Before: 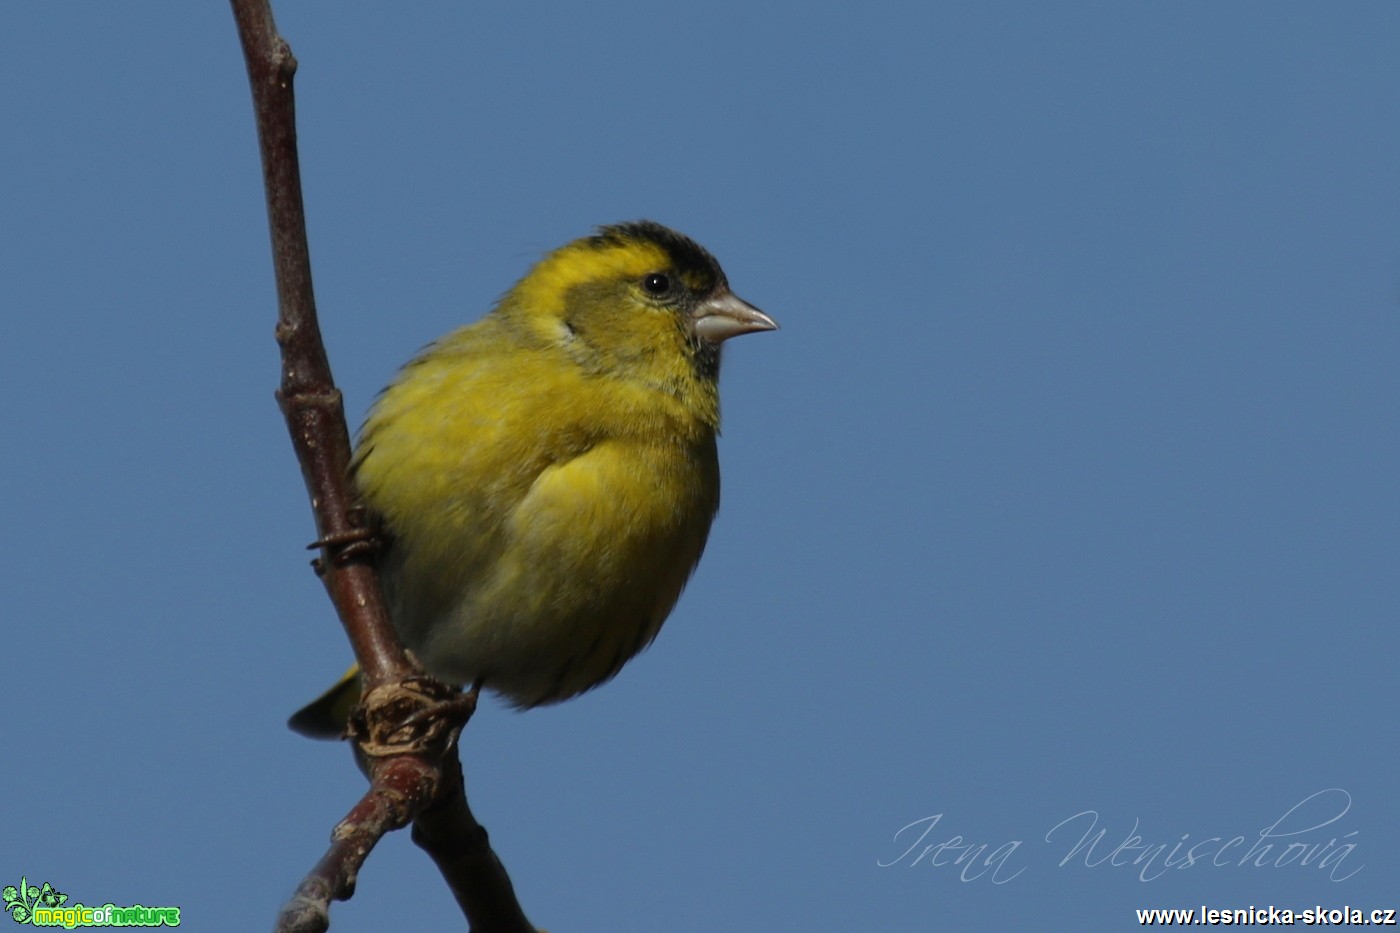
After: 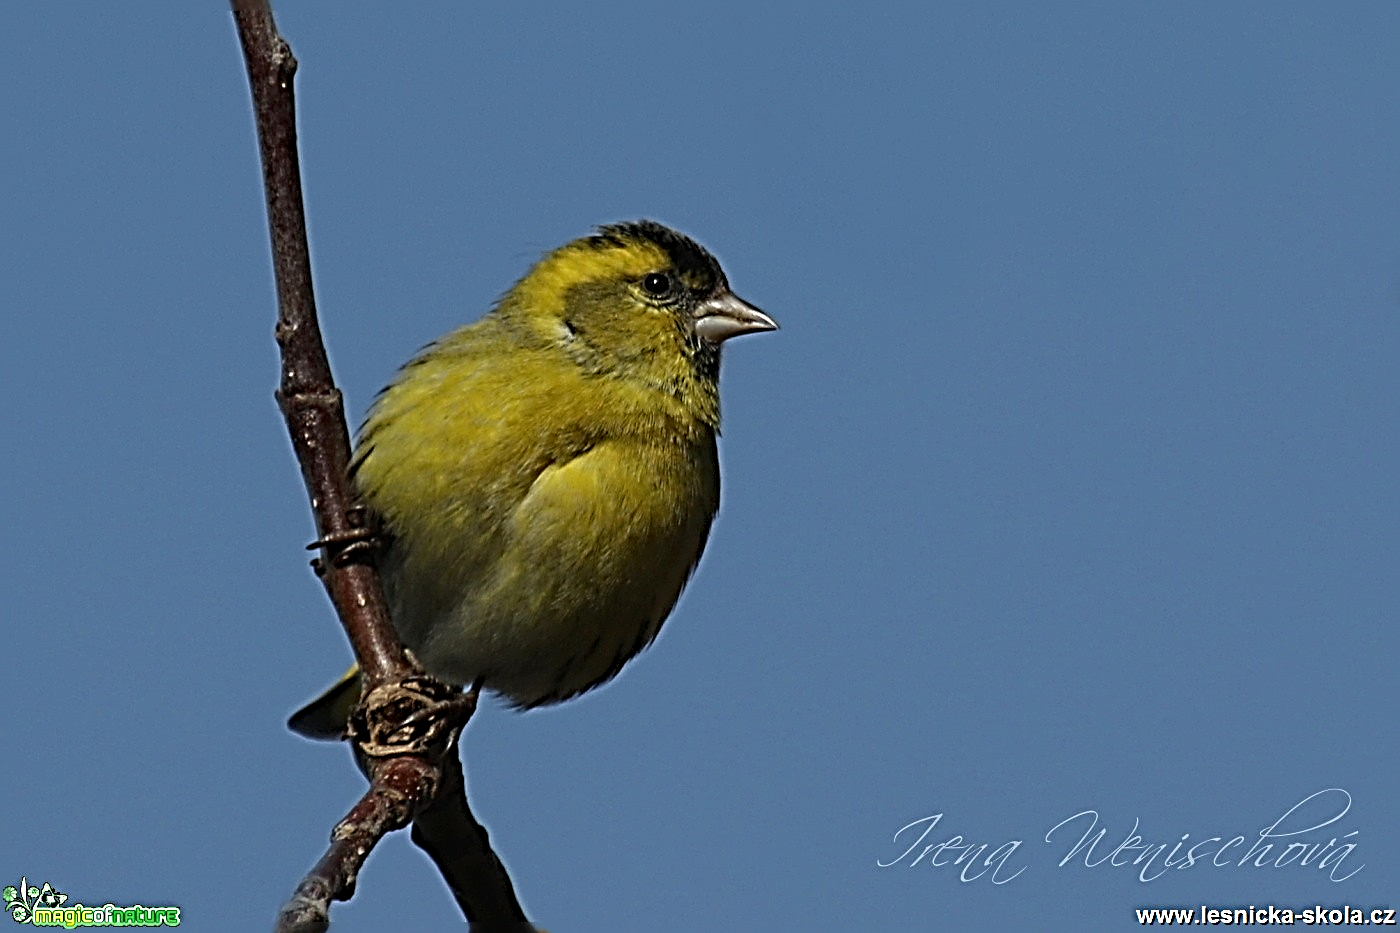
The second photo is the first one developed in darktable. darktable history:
sharpen: radius 4.013, amount 1.991
